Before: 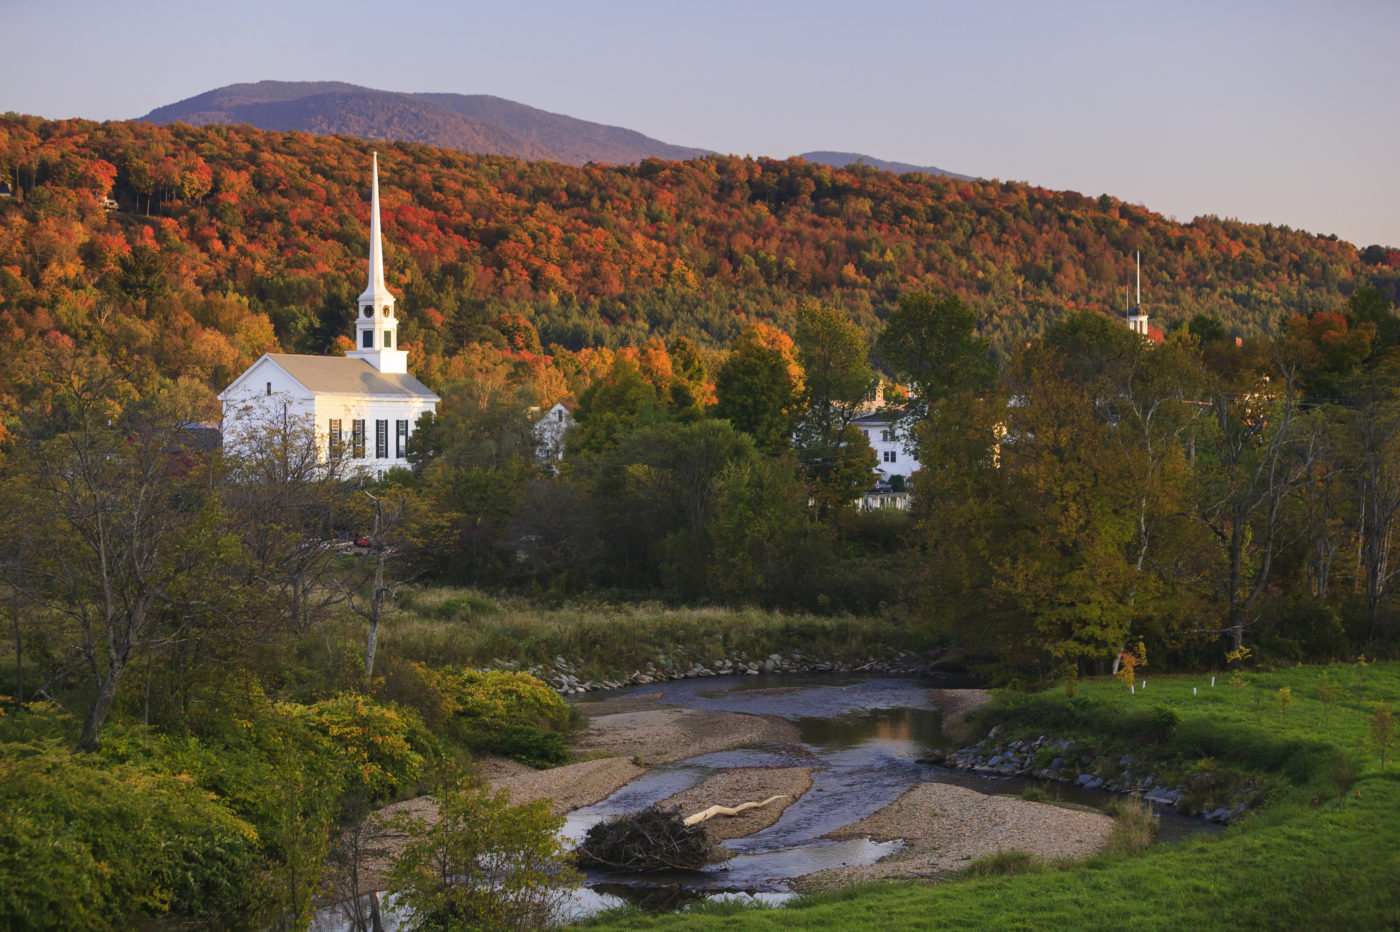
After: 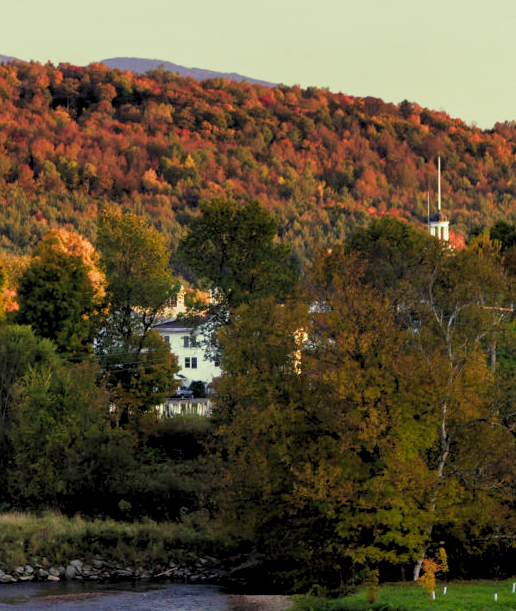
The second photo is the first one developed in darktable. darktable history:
crop and rotate: left 49.936%, top 10.094%, right 13.136%, bottom 24.256%
rgb levels: levels [[0.013, 0.434, 0.89], [0, 0.5, 1], [0, 0.5, 1]]
split-toning: shadows › hue 290.82°, shadows › saturation 0.34, highlights › saturation 0.38, balance 0, compress 50%
